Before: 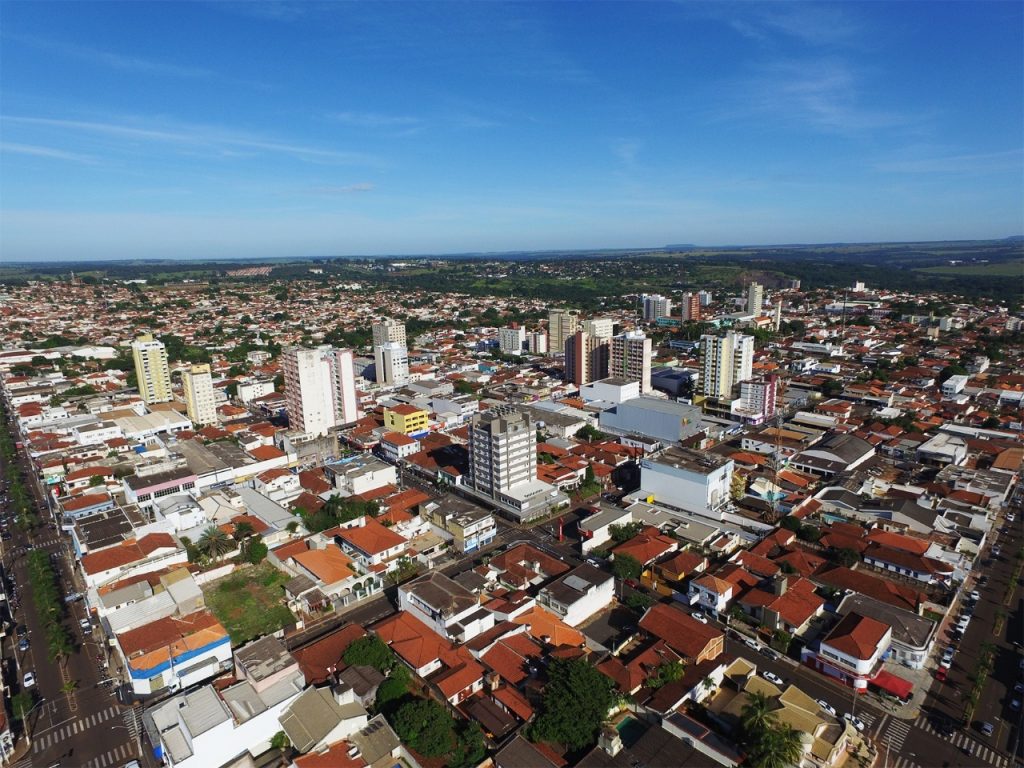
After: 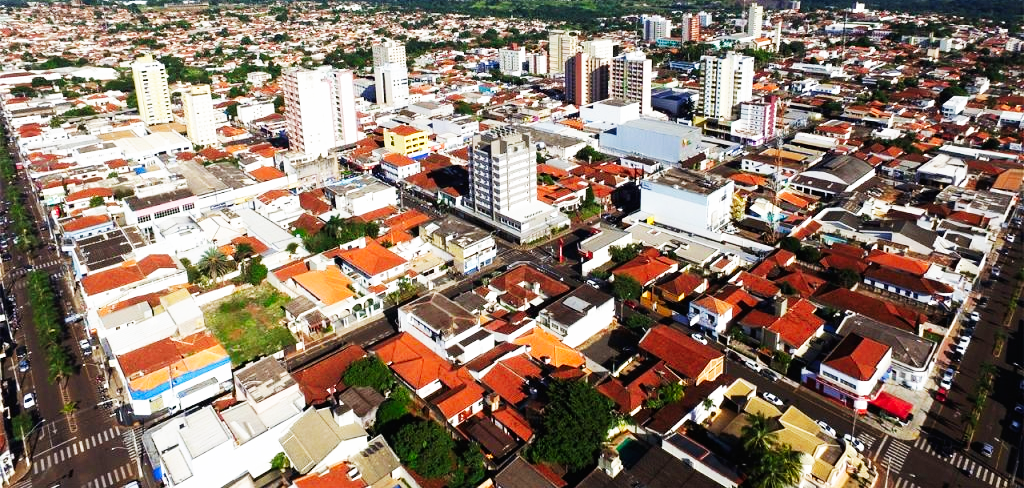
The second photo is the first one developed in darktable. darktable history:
crop and rotate: top 36.435%
base curve: curves: ch0 [(0, 0) (0.007, 0.004) (0.027, 0.03) (0.046, 0.07) (0.207, 0.54) (0.442, 0.872) (0.673, 0.972) (1, 1)], preserve colors none
